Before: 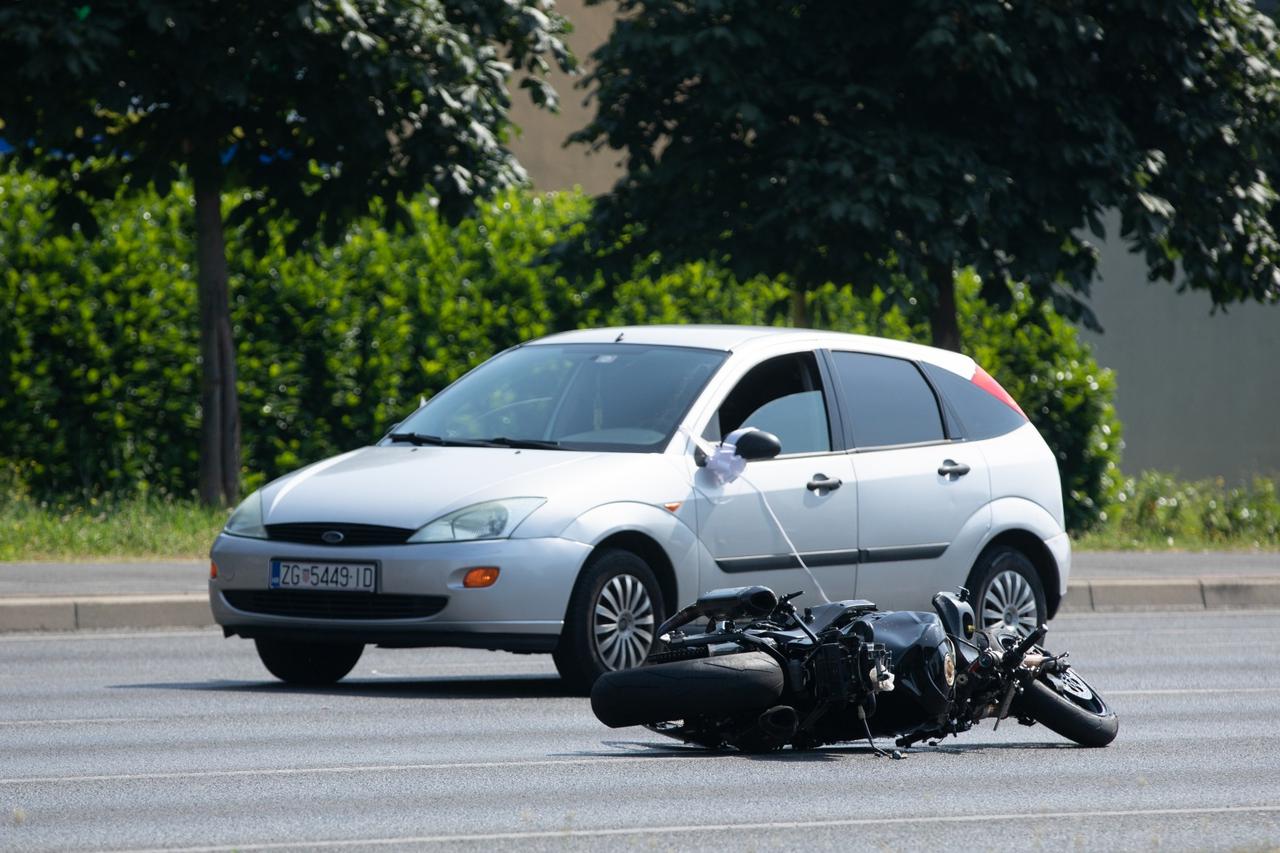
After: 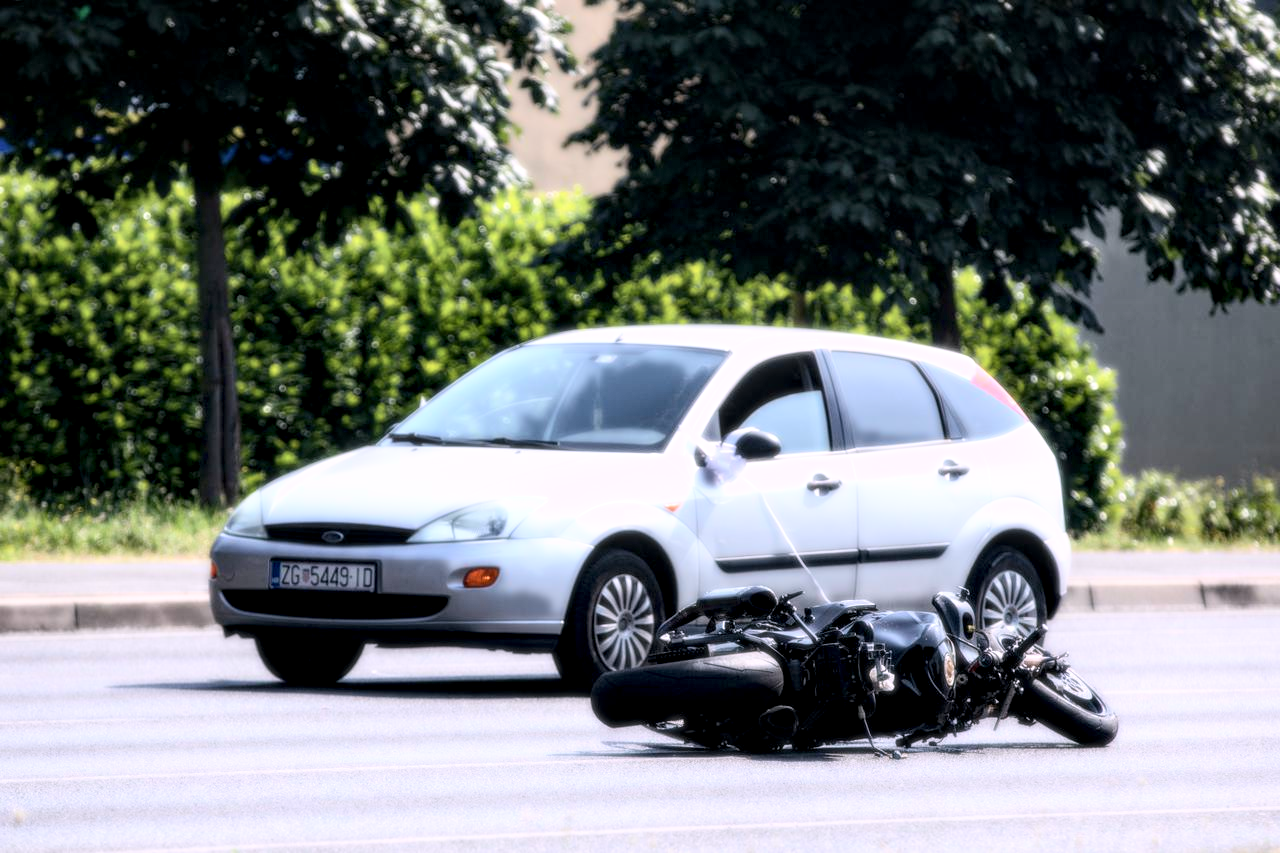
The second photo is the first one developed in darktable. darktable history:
bloom: size 0%, threshold 54.82%, strength 8.31%
white balance: red 1.05, blue 1.072
local contrast: highlights 60%, shadows 60%, detail 160%
